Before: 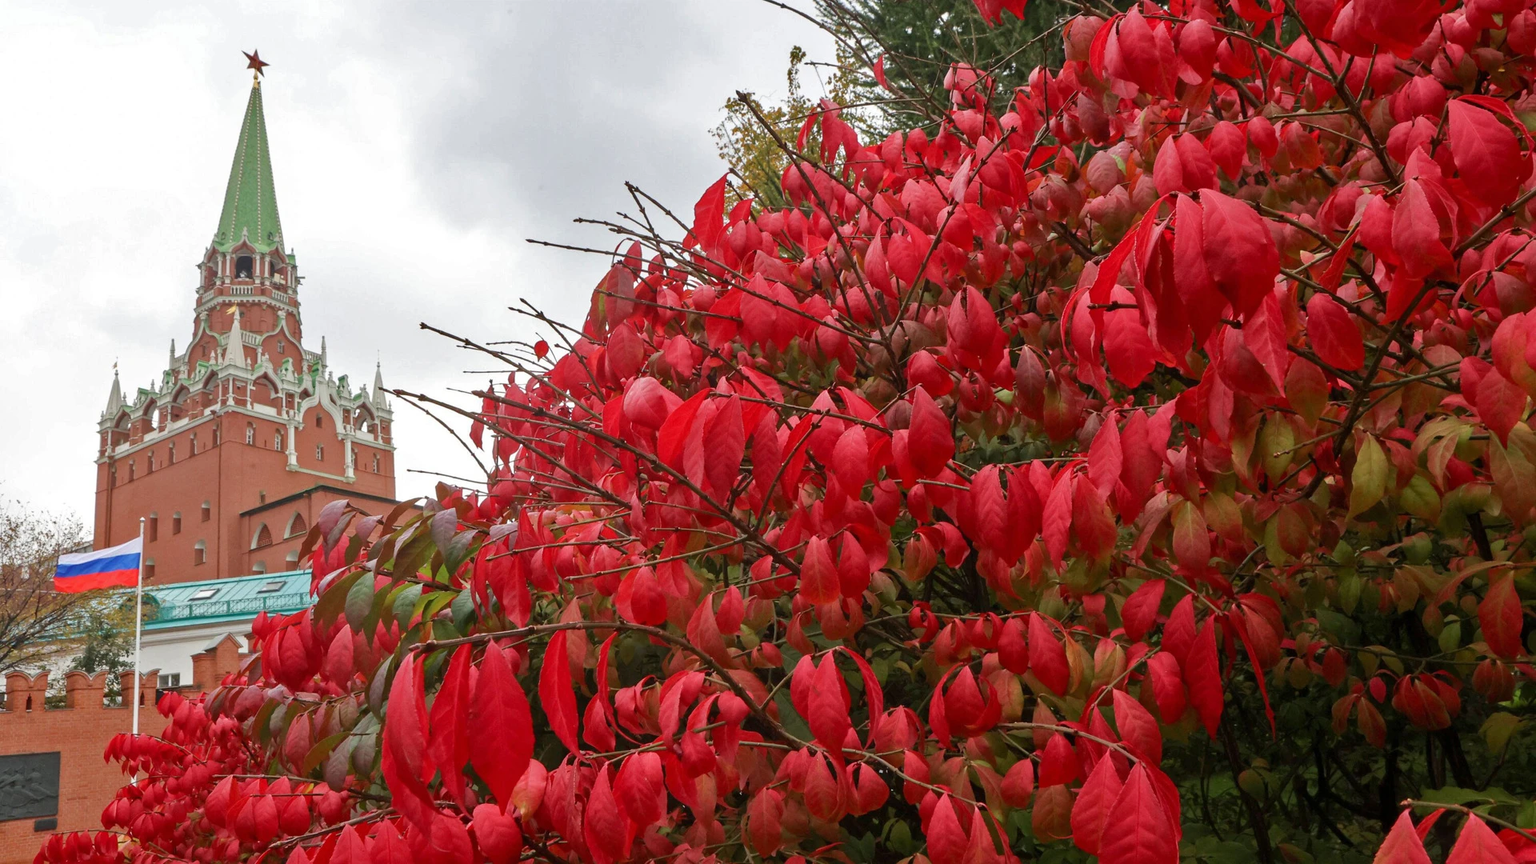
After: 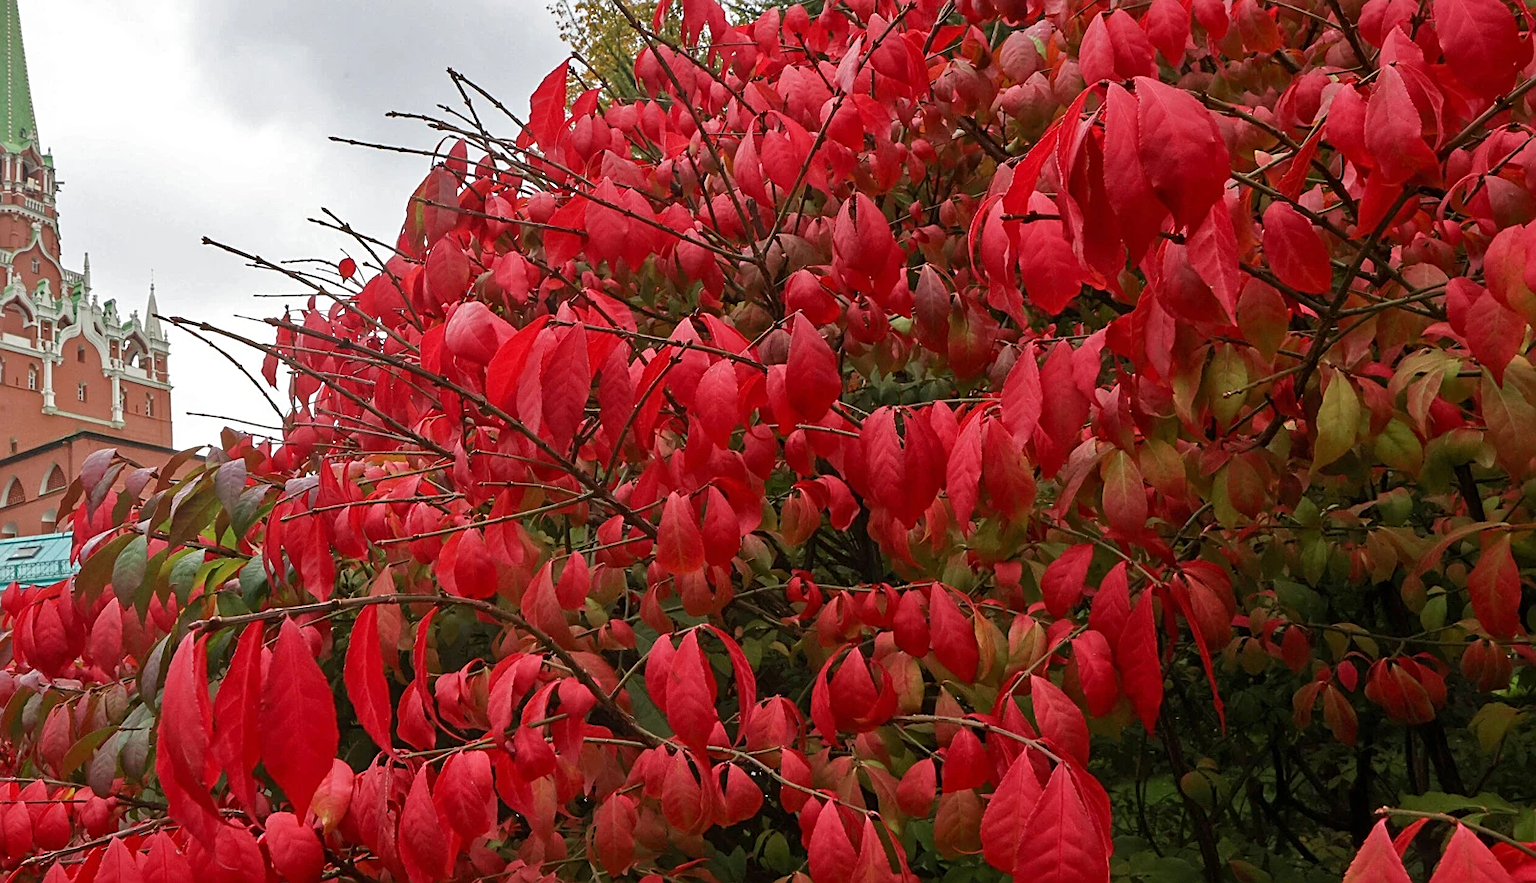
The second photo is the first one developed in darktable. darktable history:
crop: left 16.374%, top 14.529%
sharpen: on, module defaults
